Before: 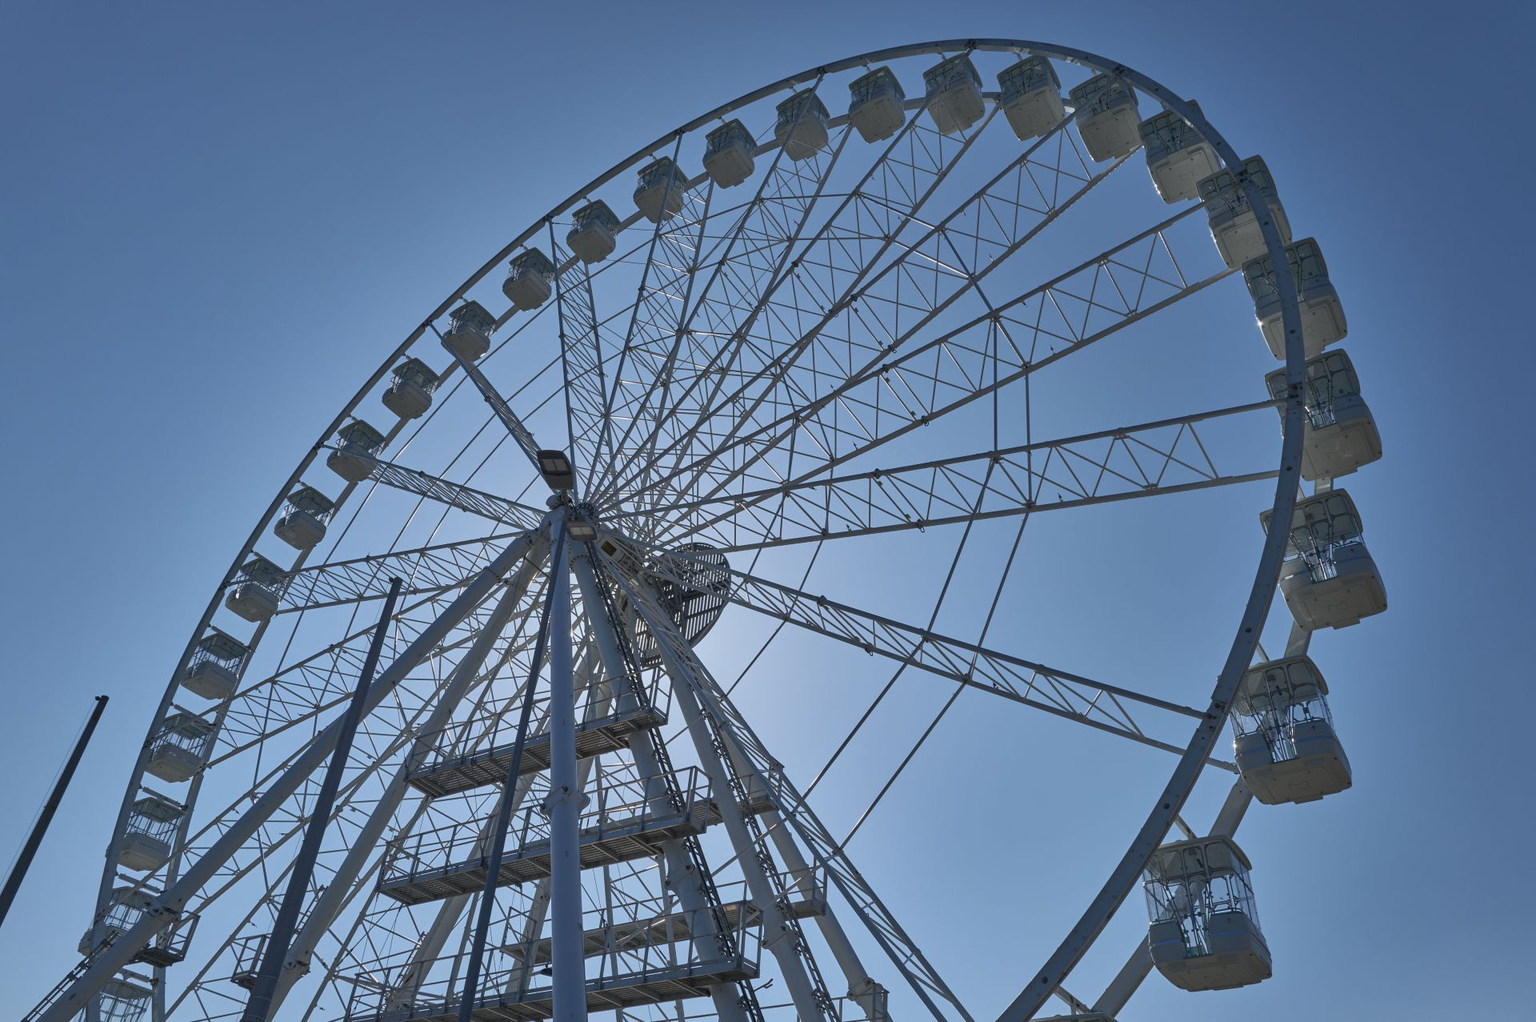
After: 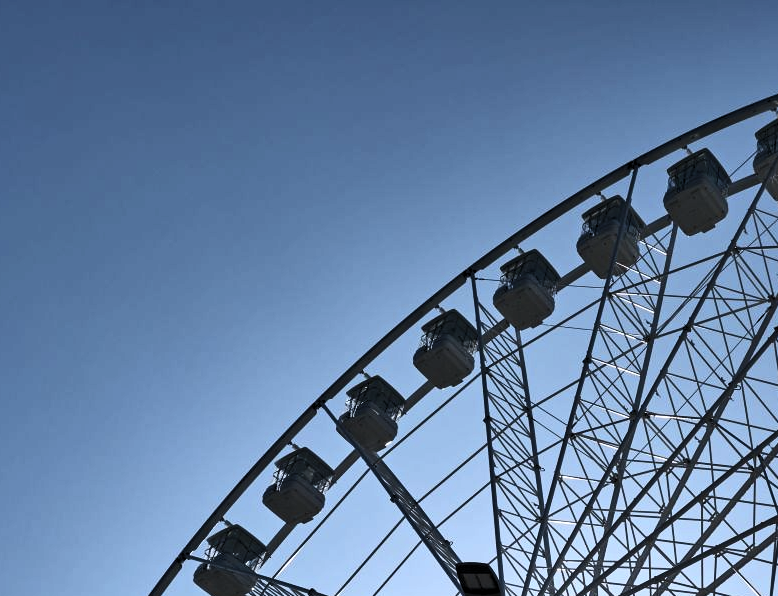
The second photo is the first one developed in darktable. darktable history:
levels: levels [0.062, 0.494, 0.925]
contrast brightness saturation: contrast 0.294
crop and rotate: left 11.207%, top 0.073%, right 48.238%, bottom 53.203%
